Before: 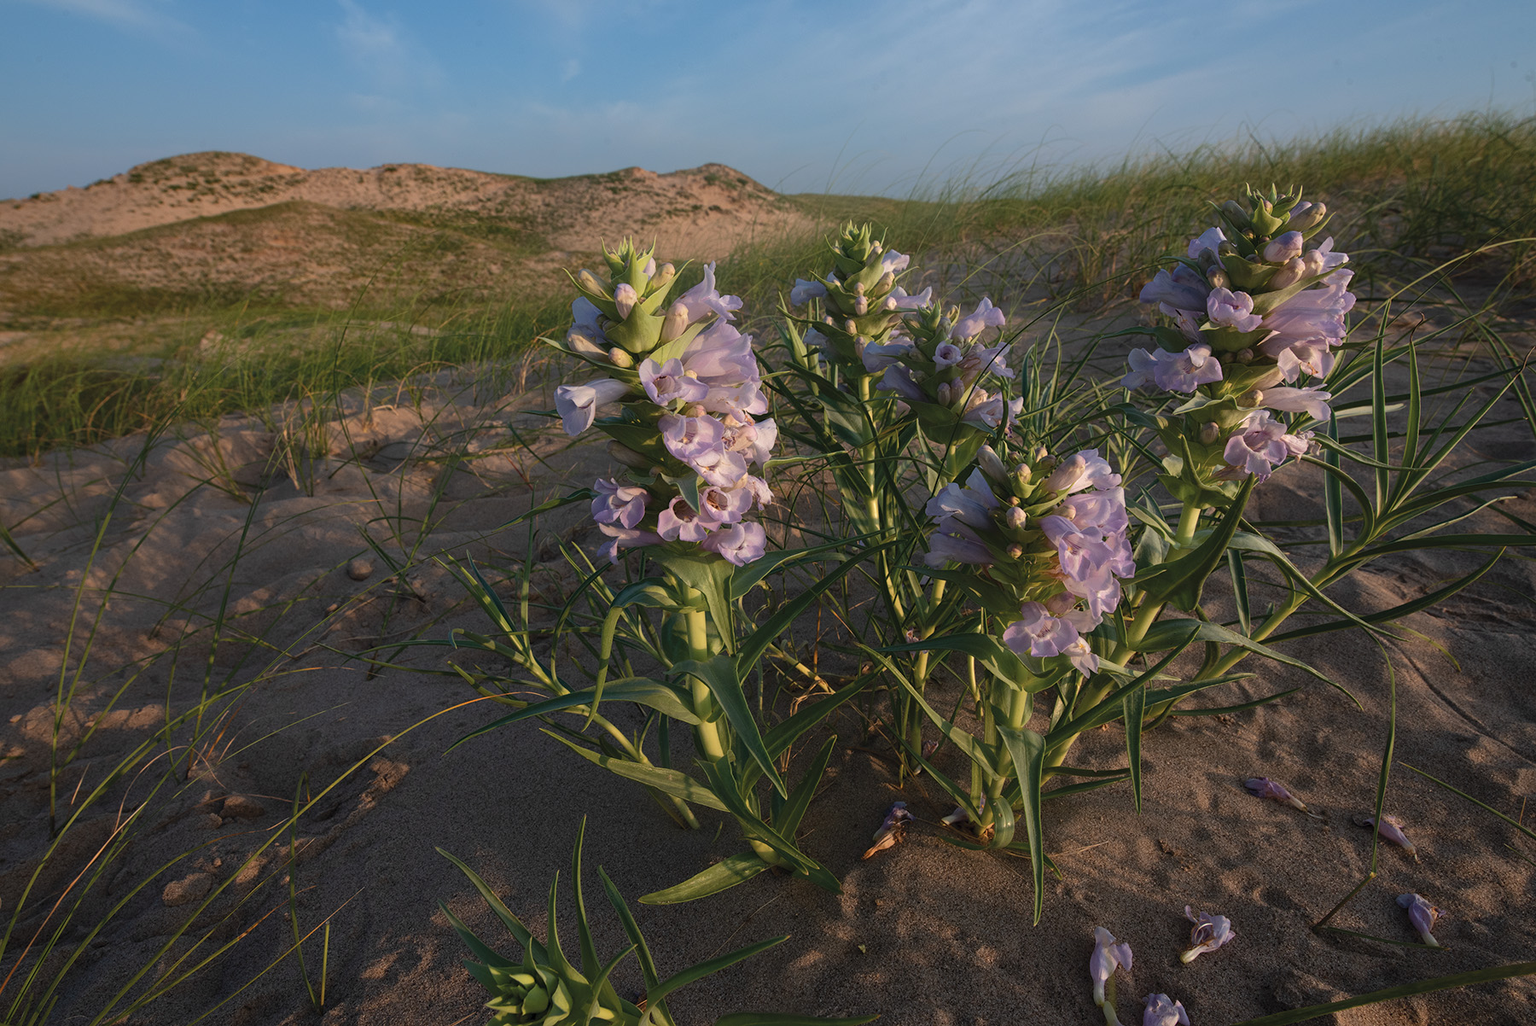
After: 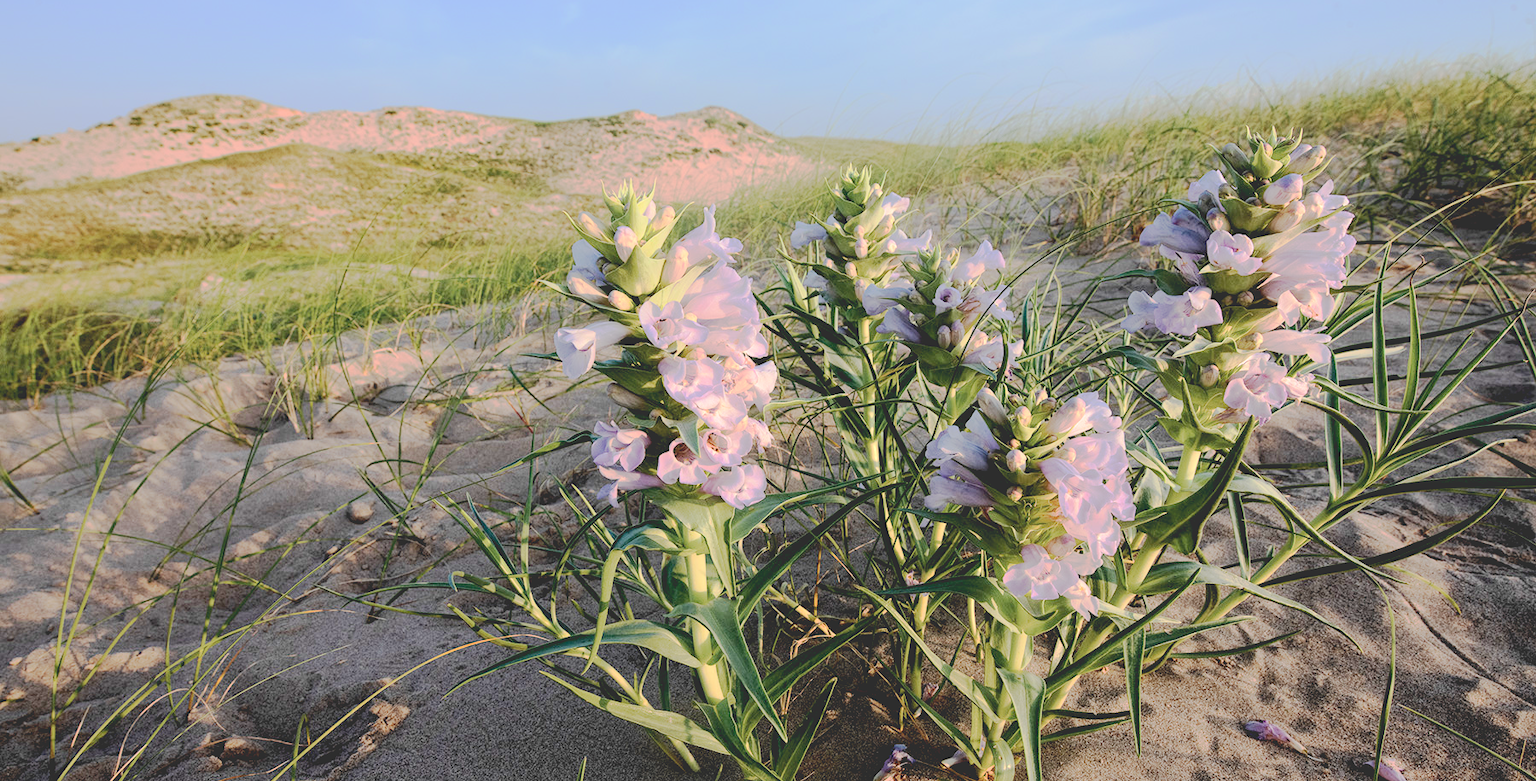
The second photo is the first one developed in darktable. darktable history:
exposure: black level correction -0.021, exposure -0.032 EV, compensate highlight preservation false
crop: top 5.65%, bottom 18.094%
tone equalizer: -7 EV 0.152 EV, -6 EV 0.6 EV, -5 EV 1.15 EV, -4 EV 1.35 EV, -3 EV 1.14 EV, -2 EV 0.6 EV, -1 EV 0.155 EV, edges refinement/feathering 500, mask exposure compensation -1.57 EV, preserve details no
base curve: curves: ch0 [(0.065, 0.026) (0.236, 0.358) (0.53, 0.546) (0.777, 0.841) (0.924, 0.992)], preserve colors none
